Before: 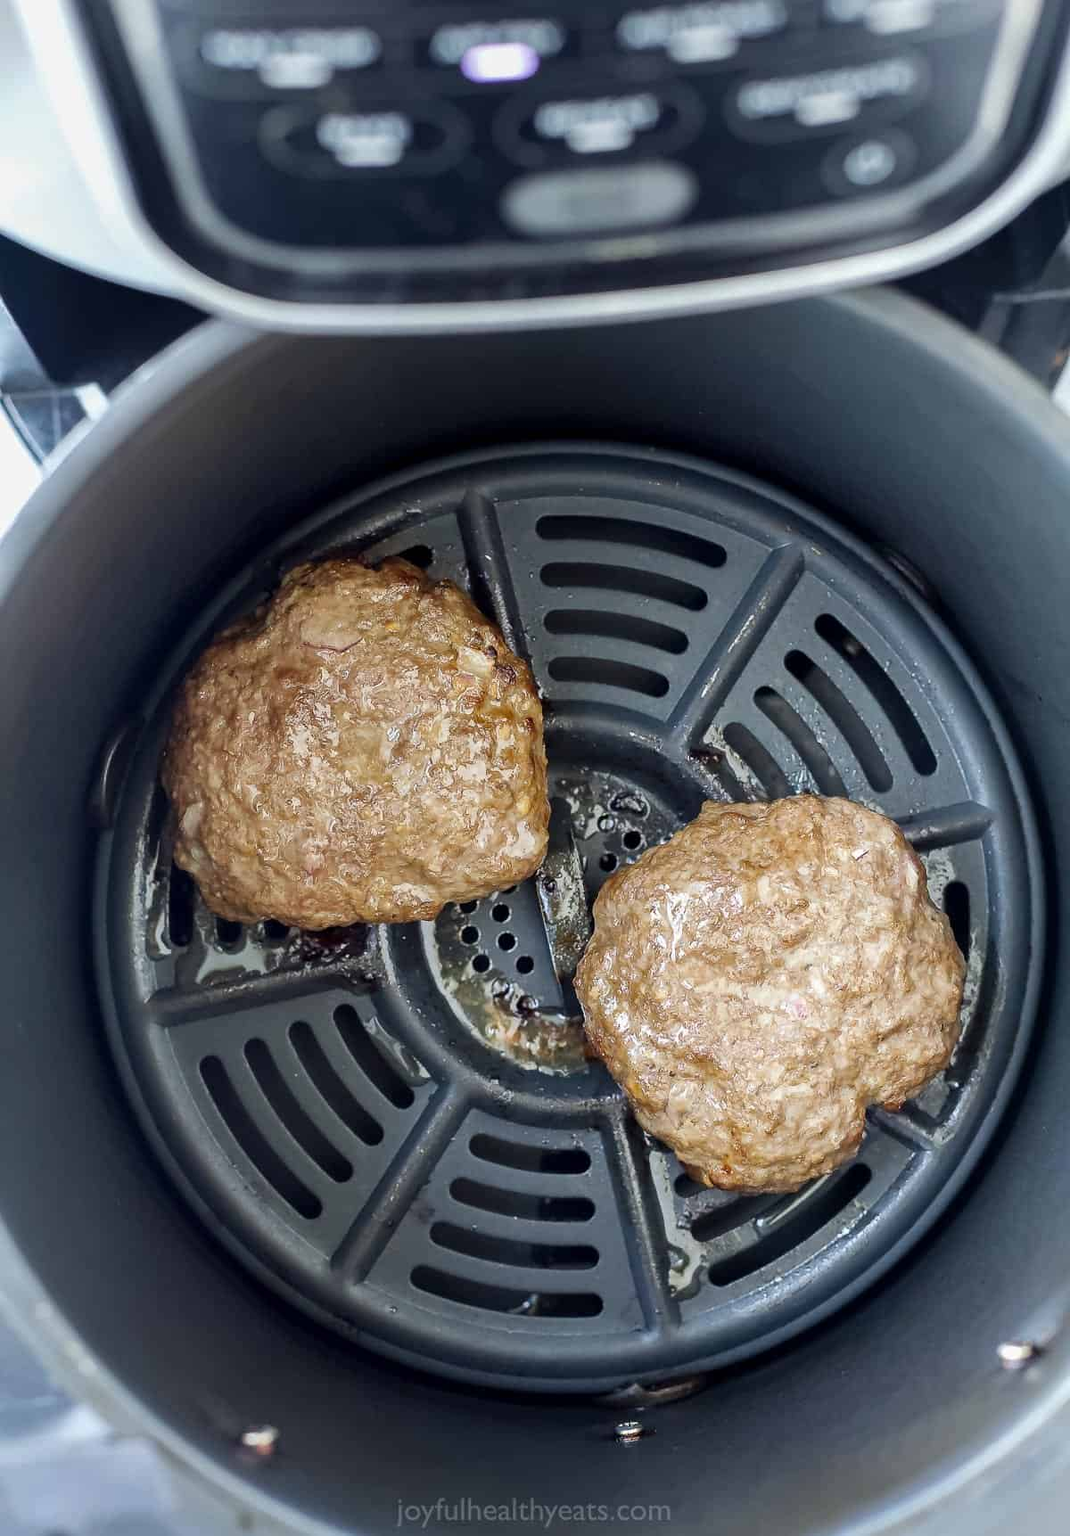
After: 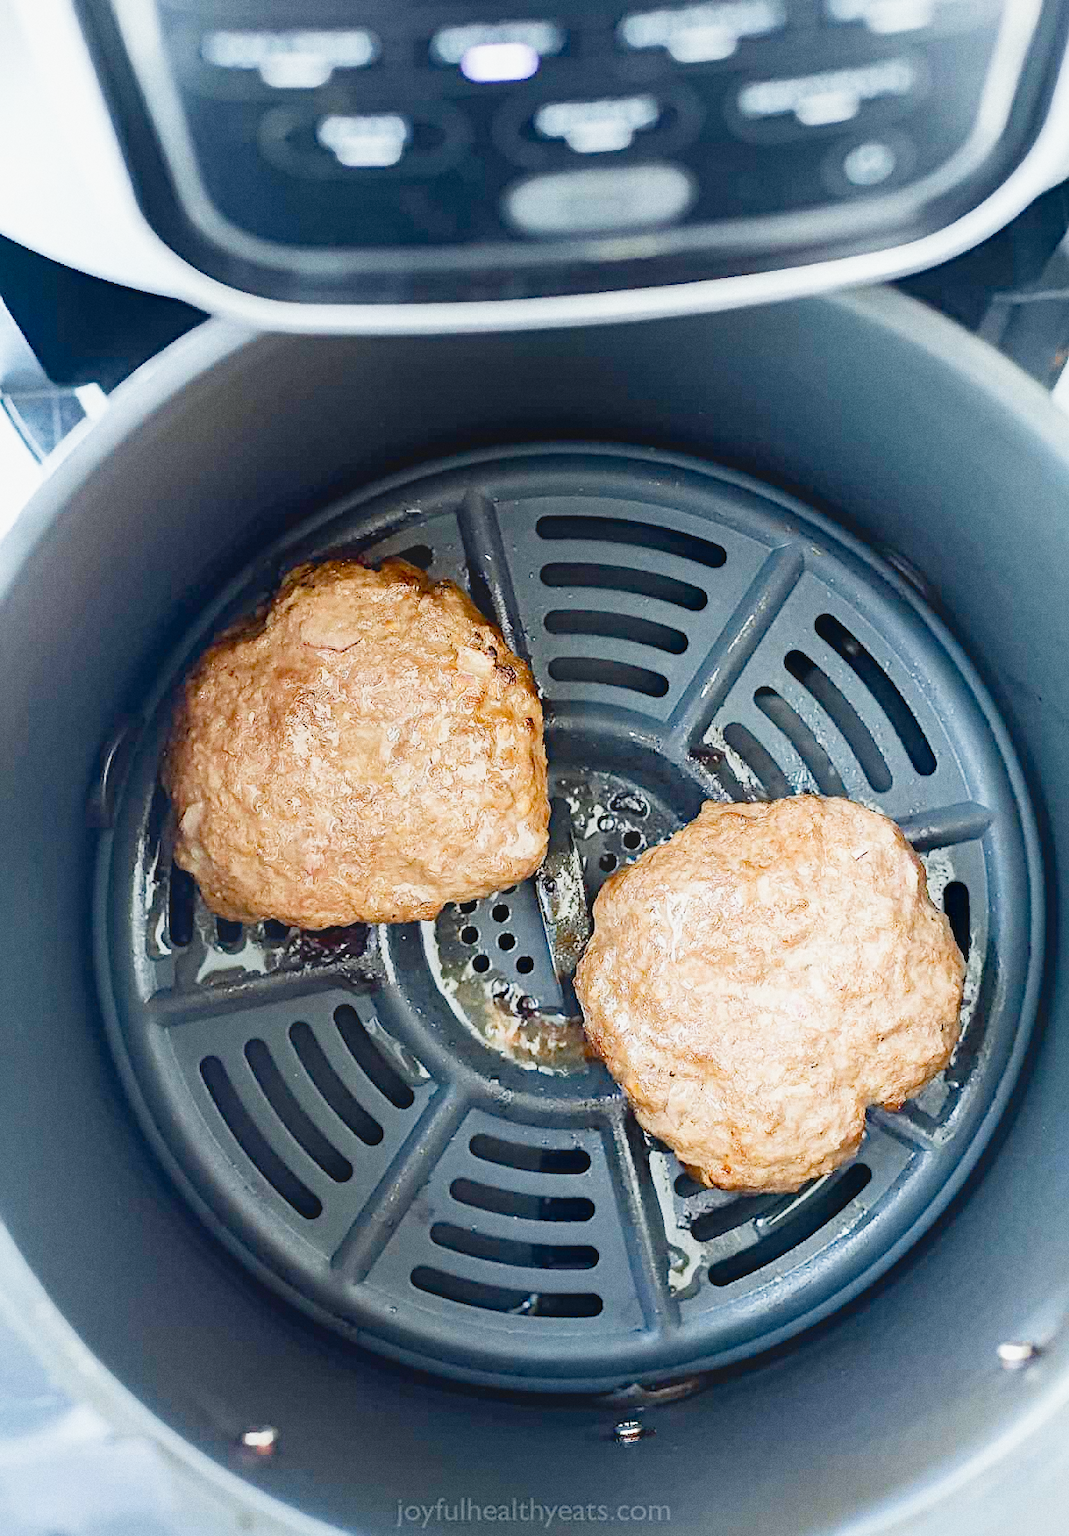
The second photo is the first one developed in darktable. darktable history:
contrast equalizer "soft": octaves 7, y [[0.6 ×6], [0.55 ×6], [0 ×6], [0 ×6], [0 ×6]], mix -1
color balance rgb "basic colorfulness: standard": perceptual saturation grading › global saturation 20%, perceptual saturation grading › highlights -25%, perceptual saturation grading › shadows 25%
color balance rgb "filmic contrast": global offset › luminance 0.5%, perceptual brilliance grading › highlights 10%, perceptual brilliance grading › mid-tones 5%, perceptual brilliance grading › shadows -10%
color balance rgb "blue and orange": shadows lift › chroma 7%, shadows lift › hue 249°, highlights gain › chroma 5%, highlights gain › hue 34.5°
diffuse or sharpen "sharpen demosaicing: AA filter": edge sensitivity 1, 1st order anisotropy 100%, 2nd order anisotropy 100%, 3rd order anisotropy 100%, 4th order anisotropy 100%, 1st order speed -25%, 2nd order speed -25%, 3rd order speed -25%, 4th order speed -25%
diffuse or sharpen "1": radius span 32, 1st order speed 50%, 2nd order speed 50%, 3rd order speed 50%, 4th order speed 50% | blend: blend mode normal, opacity 25%; mask: uniform (no mask)
exposure: black level correction 0, exposure 1 EV, compensate exposure bias true, compensate highlight preservation false
rgb primaries "nice": tint hue 2.13°, tint purity 0.7%, red hue 0.028, red purity 1.09, green hue 0.023, green purity 1.08, blue hue -0.084, blue purity 1.17
sigmoid "neutral gray": contrast 1.22, skew 0.65
grain: coarseness 0.47 ISO
